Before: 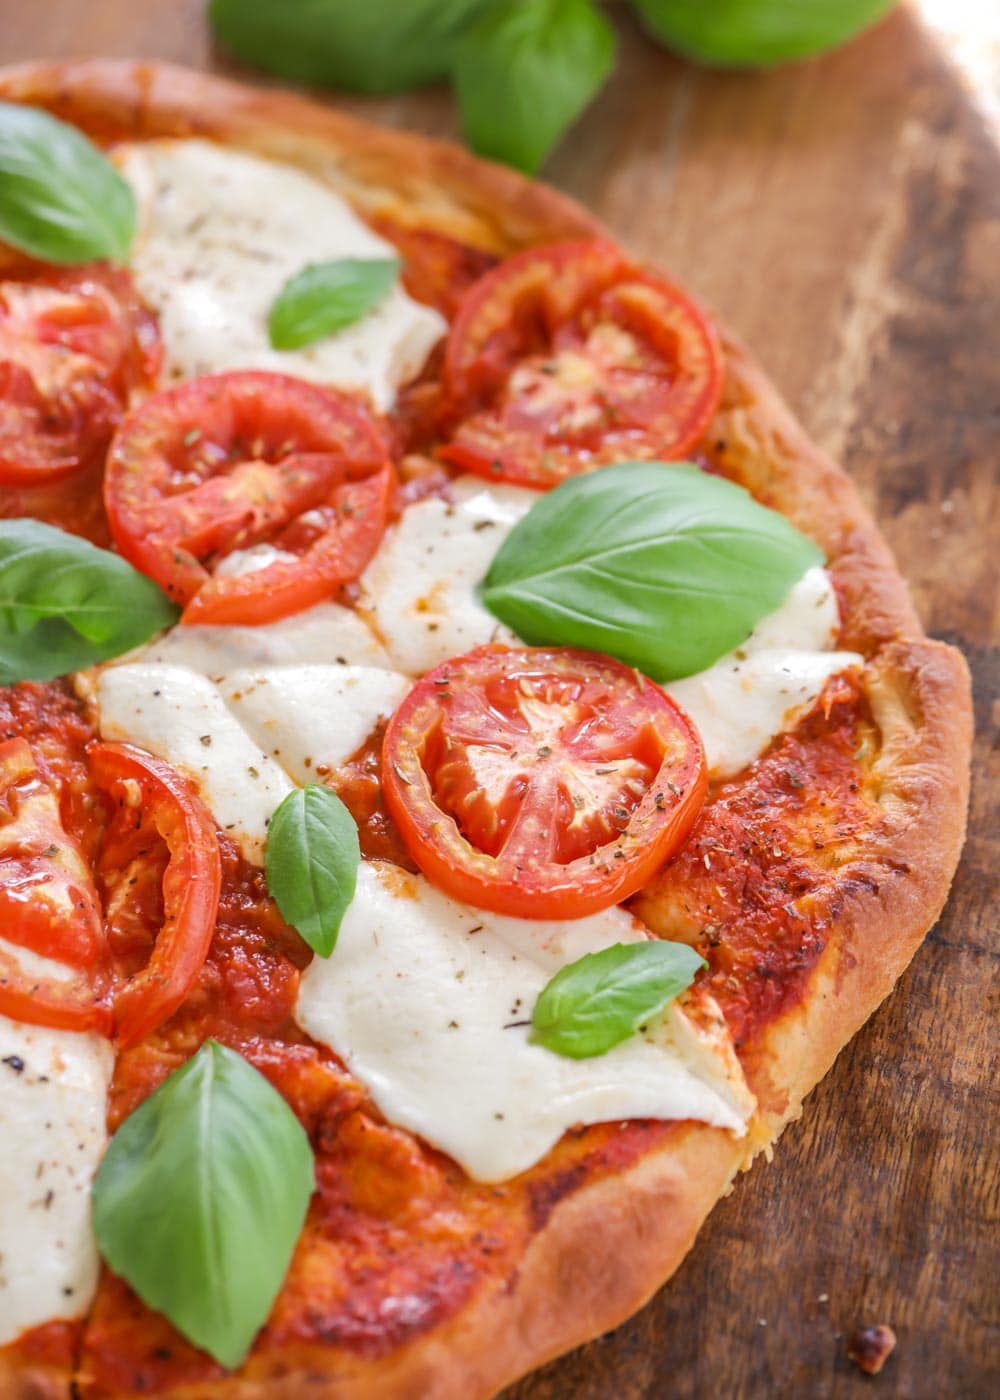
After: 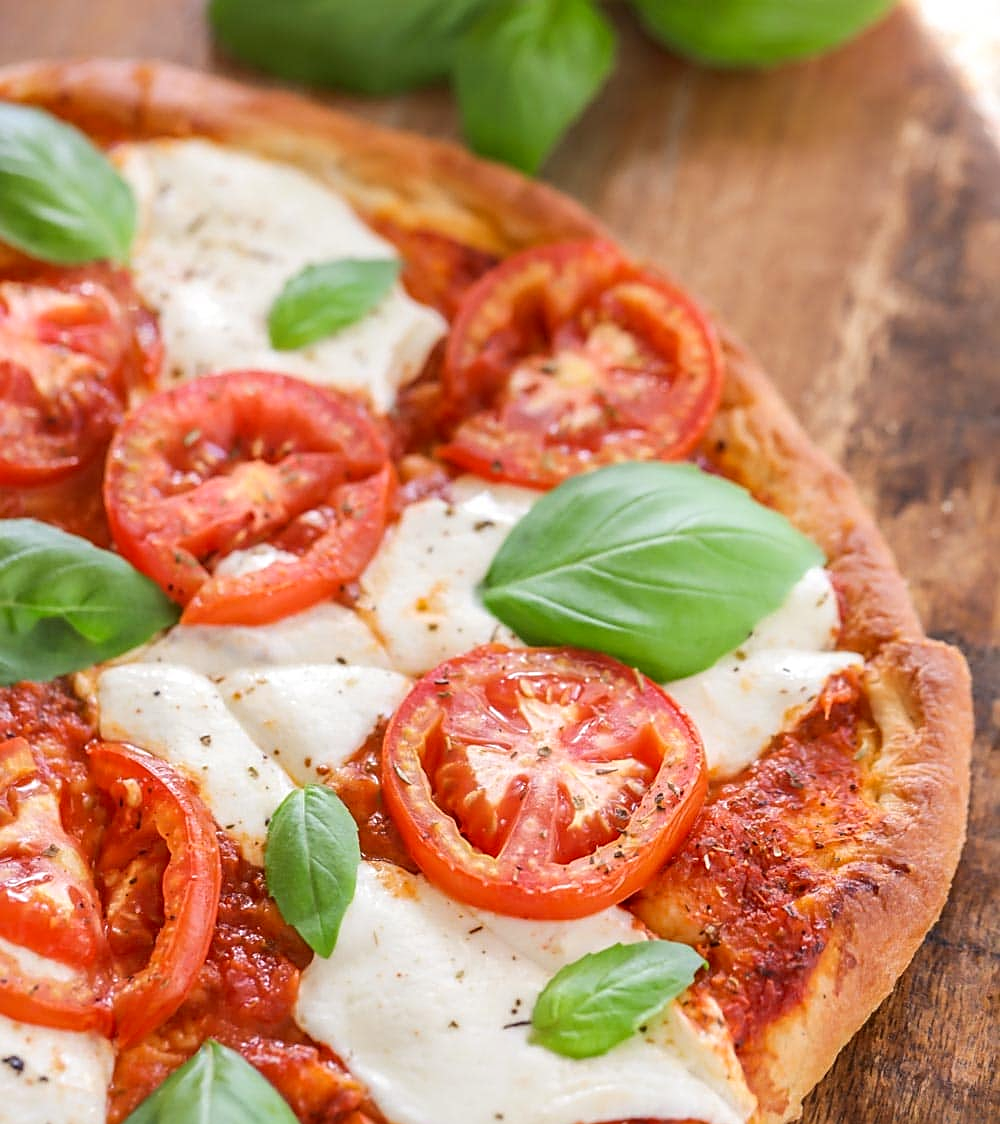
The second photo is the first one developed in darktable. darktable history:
sharpen: on, module defaults
contrast brightness saturation: contrast 0.101, brightness 0.018, saturation 0.025
crop: bottom 19.711%
